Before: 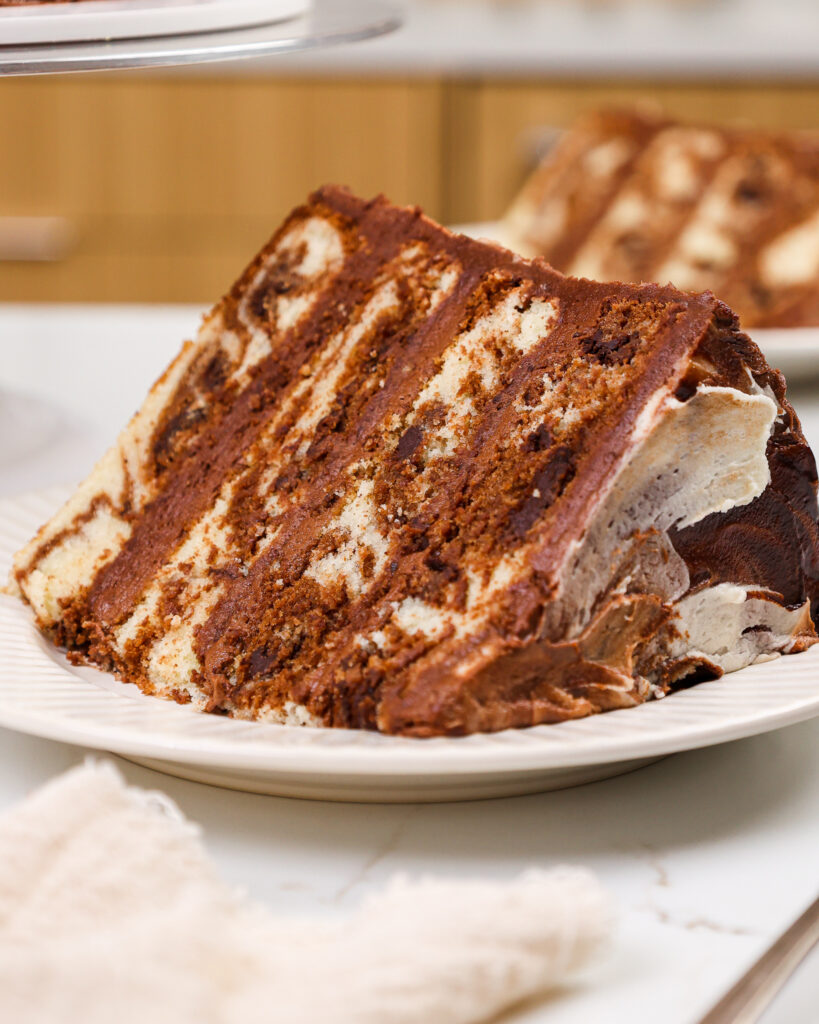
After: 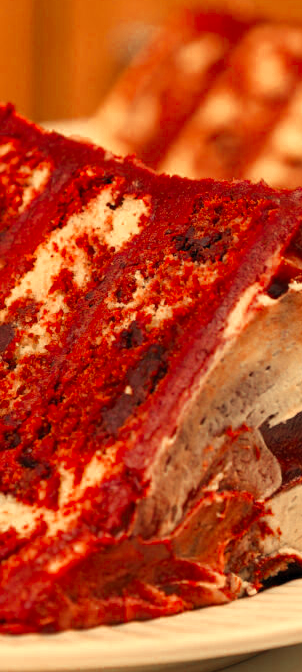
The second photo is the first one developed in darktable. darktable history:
white balance: red 1.08, blue 0.791
crop and rotate: left 49.936%, top 10.094%, right 13.136%, bottom 24.256%
tone equalizer: -7 EV 0.13 EV, smoothing diameter 25%, edges refinement/feathering 10, preserve details guided filter
contrast brightness saturation: brightness 0.09, saturation 0.19
color zones: curves: ch0 [(0, 0.363) (0.128, 0.373) (0.25, 0.5) (0.402, 0.407) (0.521, 0.525) (0.63, 0.559) (0.729, 0.662) (0.867, 0.471)]; ch1 [(0, 0.515) (0.136, 0.618) (0.25, 0.5) (0.378, 0) (0.516, 0) (0.622, 0.593) (0.737, 0.819) (0.87, 0.593)]; ch2 [(0, 0.529) (0.128, 0.471) (0.282, 0.451) (0.386, 0.662) (0.516, 0.525) (0.633, 0.554) (0.75, 0.62) (0.875, 0.441)]
